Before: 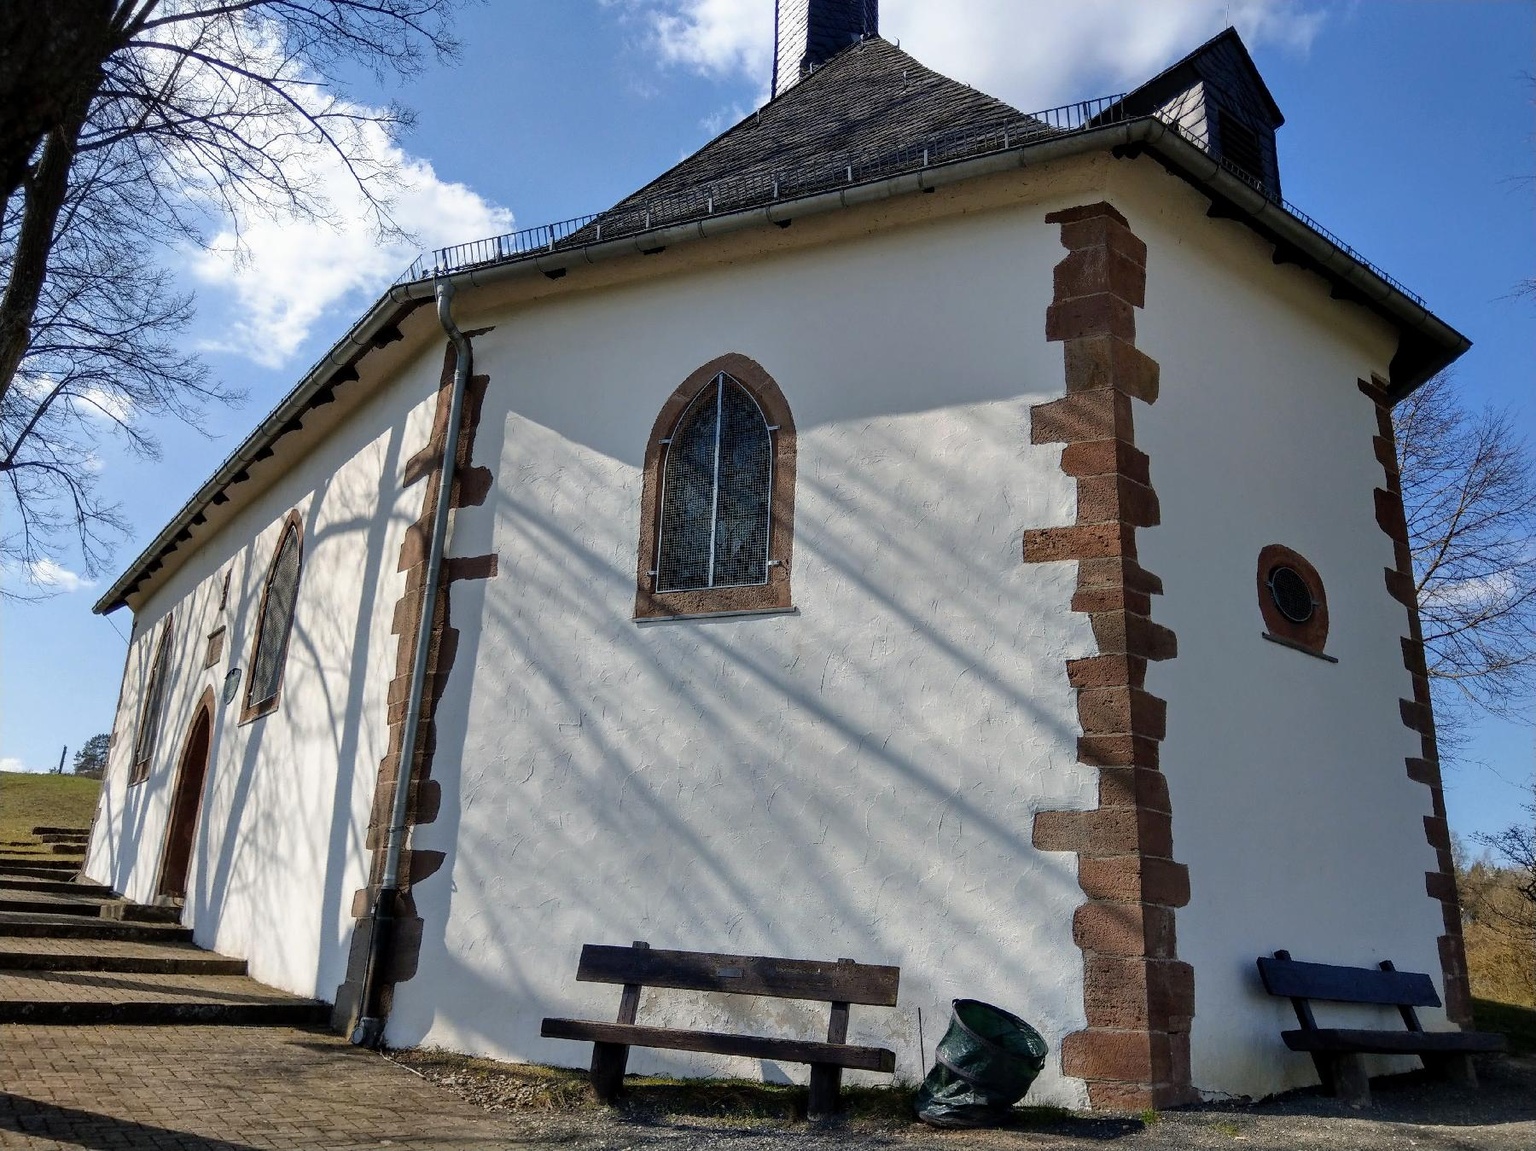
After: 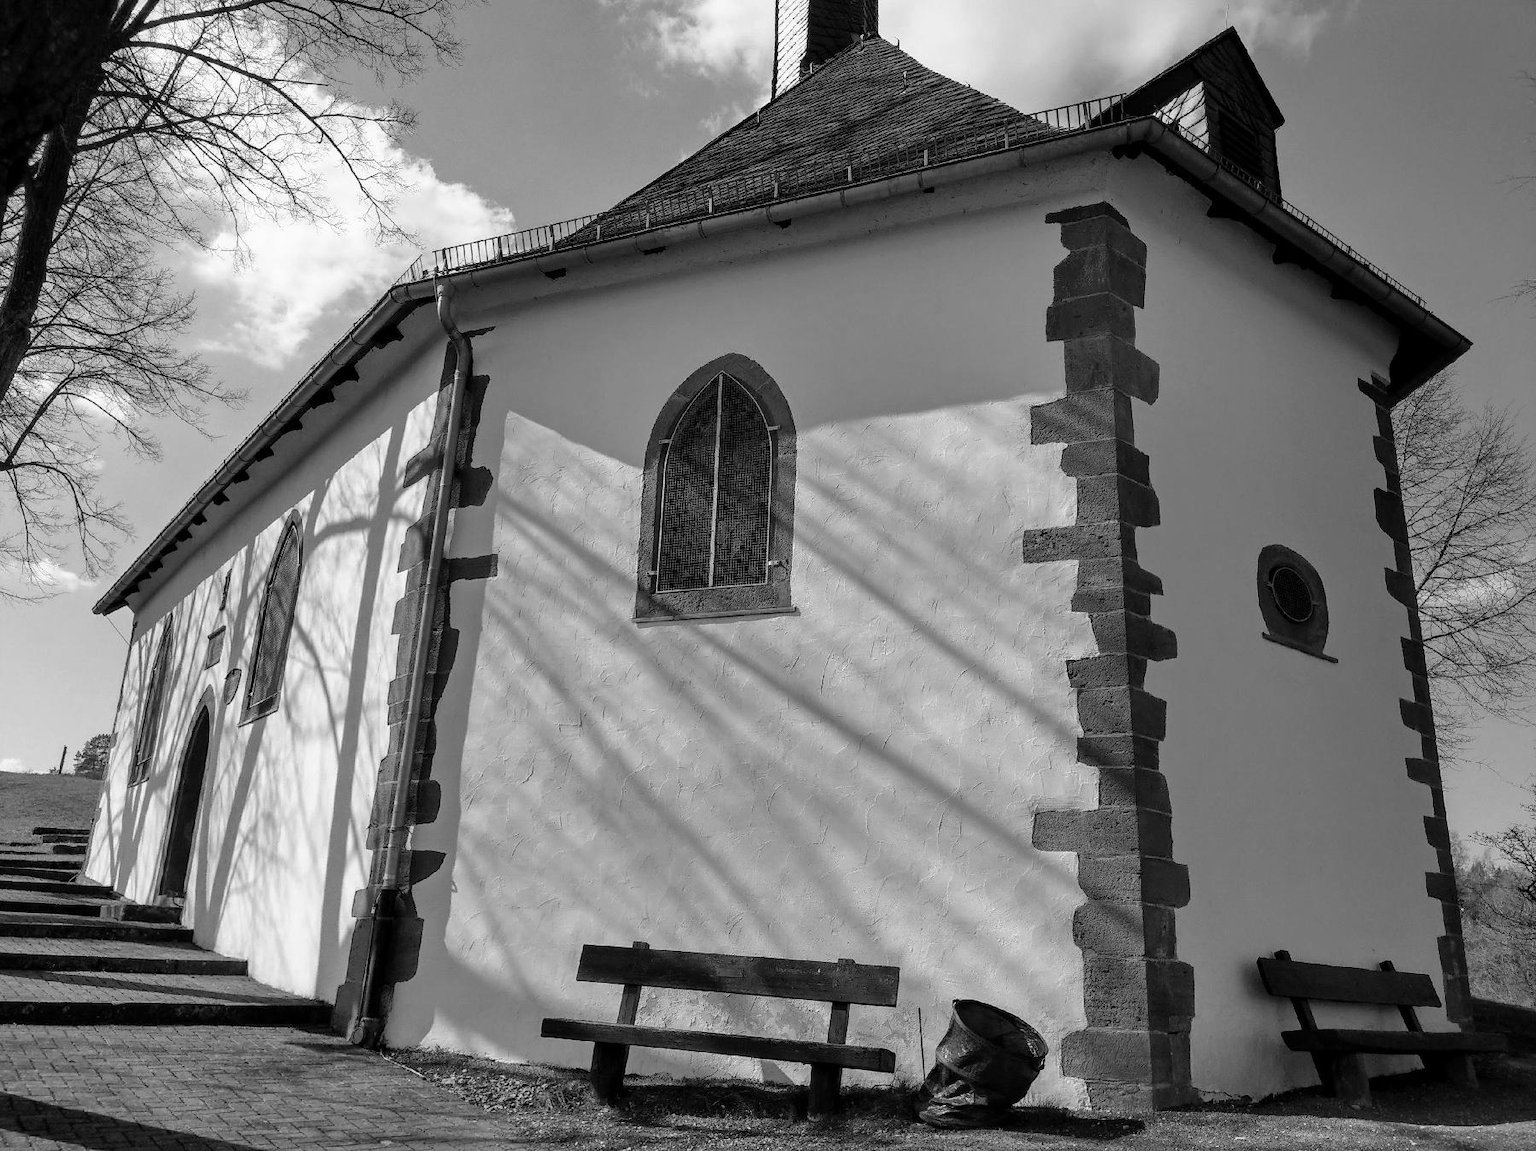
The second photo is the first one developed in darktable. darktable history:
monochrome: on, module defaults
color correction: highlights a* 15.46, highlights b* -20.56
